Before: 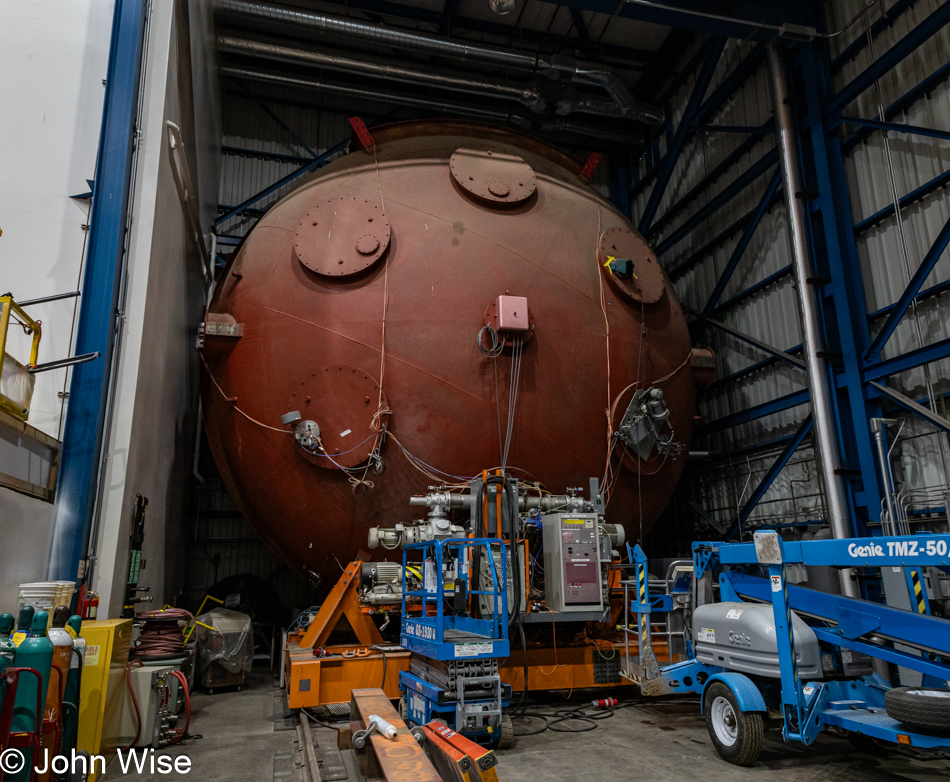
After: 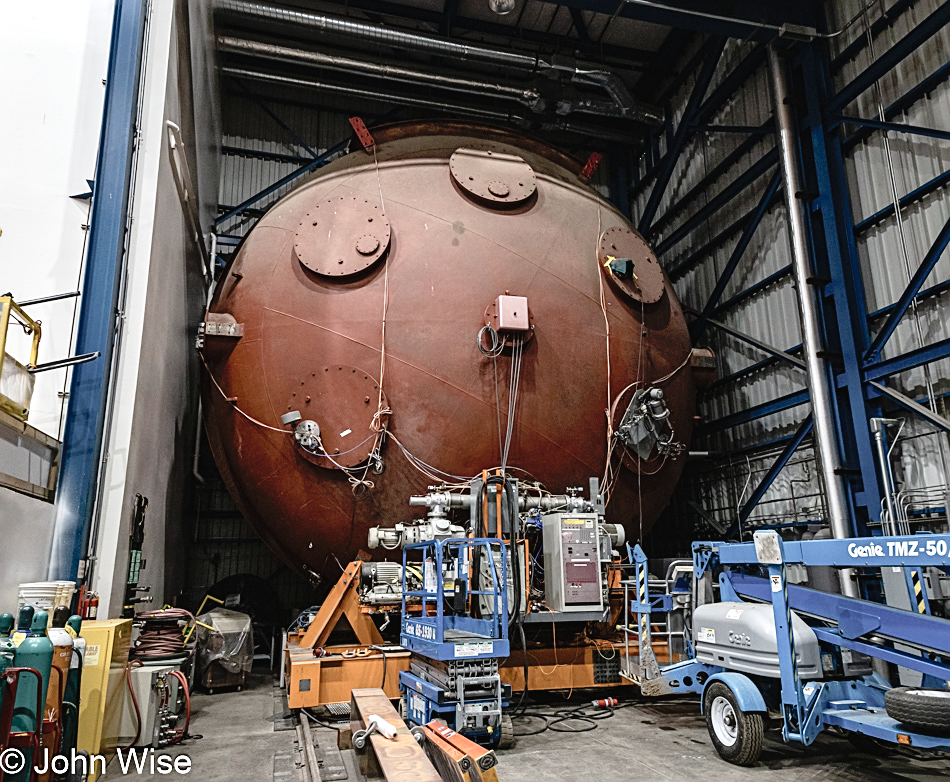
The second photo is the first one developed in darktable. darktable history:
contrast brightness saturation: contrast -0.053, saturation -0.391
exposure: black level correction 0, exposure 1.449 EV, compensate highlight preservation false
tone curve: curves: ch0 [(0, 0.009) (0.105, 0.054) (0.195, 0.132) (0.289, 0.278) (0.384, 0.391) (0.513, 0.53) (0.66, 0.667) (0.895, 0.863) (1, 0.919)]; ch1 [(0, 0) (0.161, 0.092) (0.35, 0.33) (0.403, 0.395) (0.456, 0.469) (0.502, 0.499) (0.519, 0.514) (0.576, 0.584) (0.642, 0.658) (0.701, 0.742) (1, 0.942)]; ch2 [(0, 0) (0.371, 0.362) (0.437, 0.437) (0.501, 0.5) (0.53, 0.528) (0.569, 0.564) (0.619, 0.58) (0.883, 0.752) (1, 0.929)], preserve colors none
sharpen: on, module defaults
